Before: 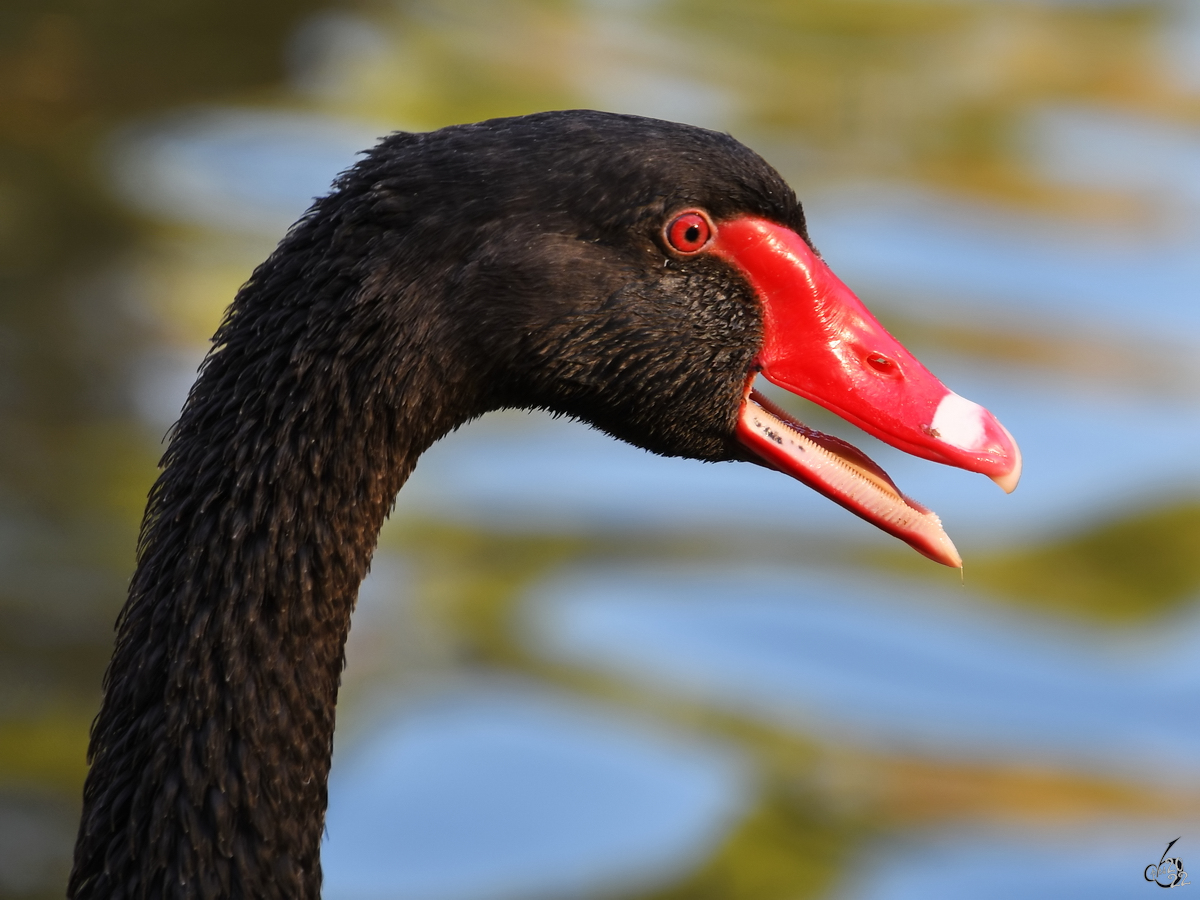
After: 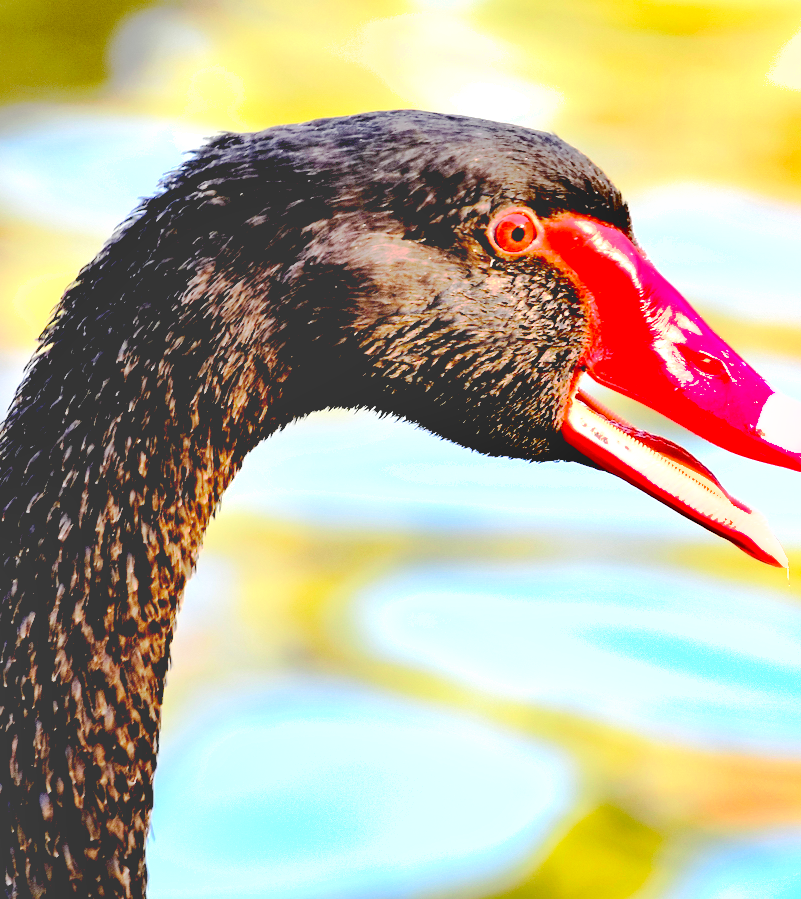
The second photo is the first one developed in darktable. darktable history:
crop and rotate: left 14.506%, right 18.671%
exposure: exposure 1 EV, compensate exposure bias true, compensate highlight preservation false
tone equalizer: -7 EV 0.157 EV, -6 EV 0.581 EV, -5 EV 1.15 EV, -4 EV 1.35 EV, -3 EV 1.13 EV, -2 EV 0.6 EV, -1 EV 0.153 EV, edges refinement/feathering 500, mask exposure compensation -1.57 EV, preserve details no
shadows and highlights: low approximation 0.01, soften with gaussian
contrast brightness saturation: contrast 0.072, brightness 0.071, saturation 0.177
base curve: curves: ch0 [(0.065, 0.026) (0.236, 0.358) (0.53, 0.546) (0.777, 0.841) (0.924, 0.992)], preserve colors none
